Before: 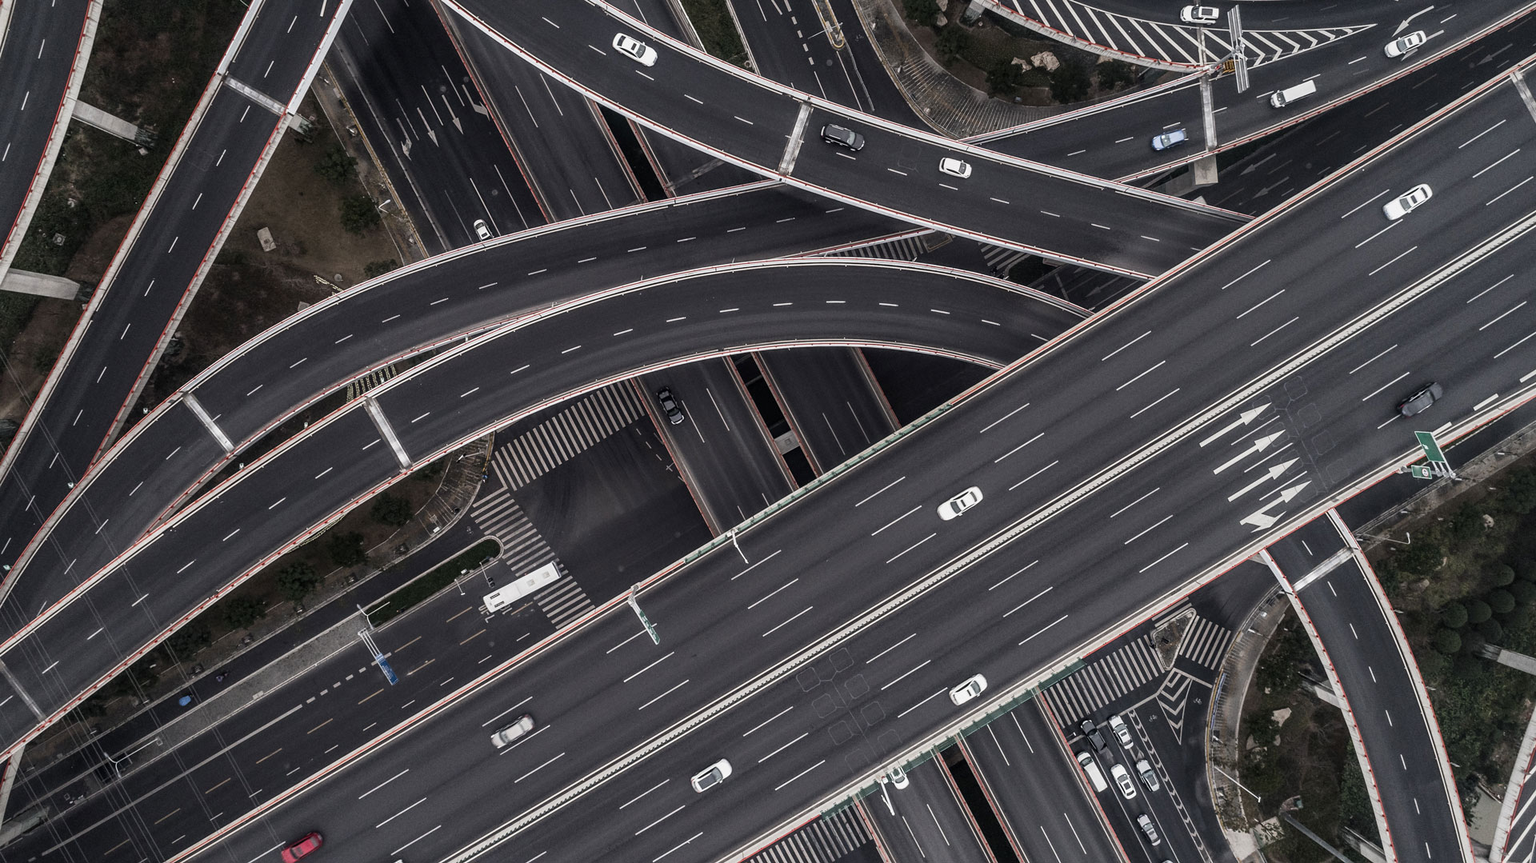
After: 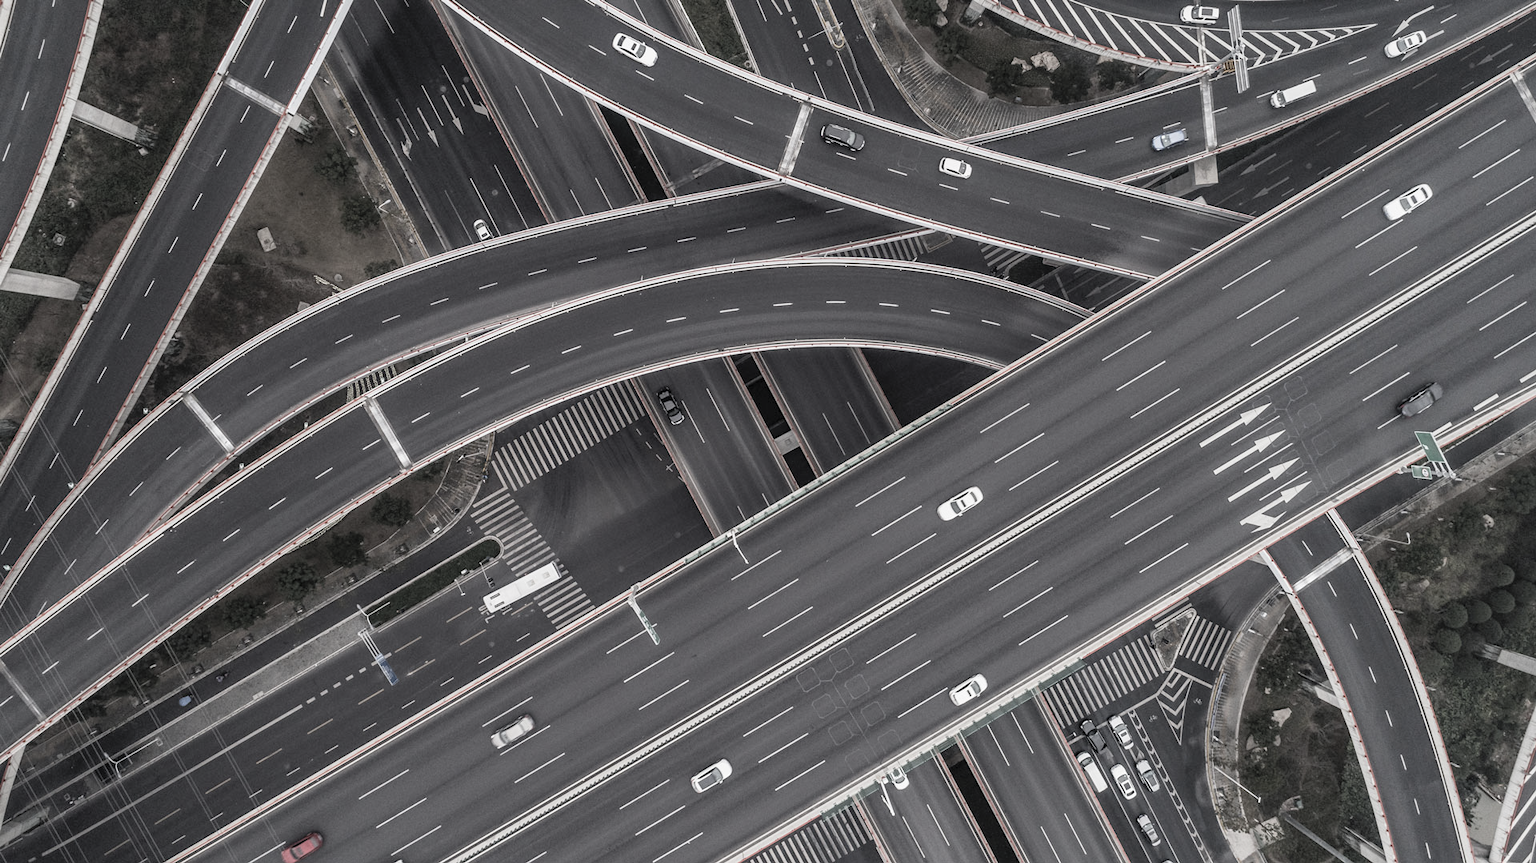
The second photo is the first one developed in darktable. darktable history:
tone equalizer: on, module defaults
contrast brightness saturation: brightness 0.18, saturation -0.5
